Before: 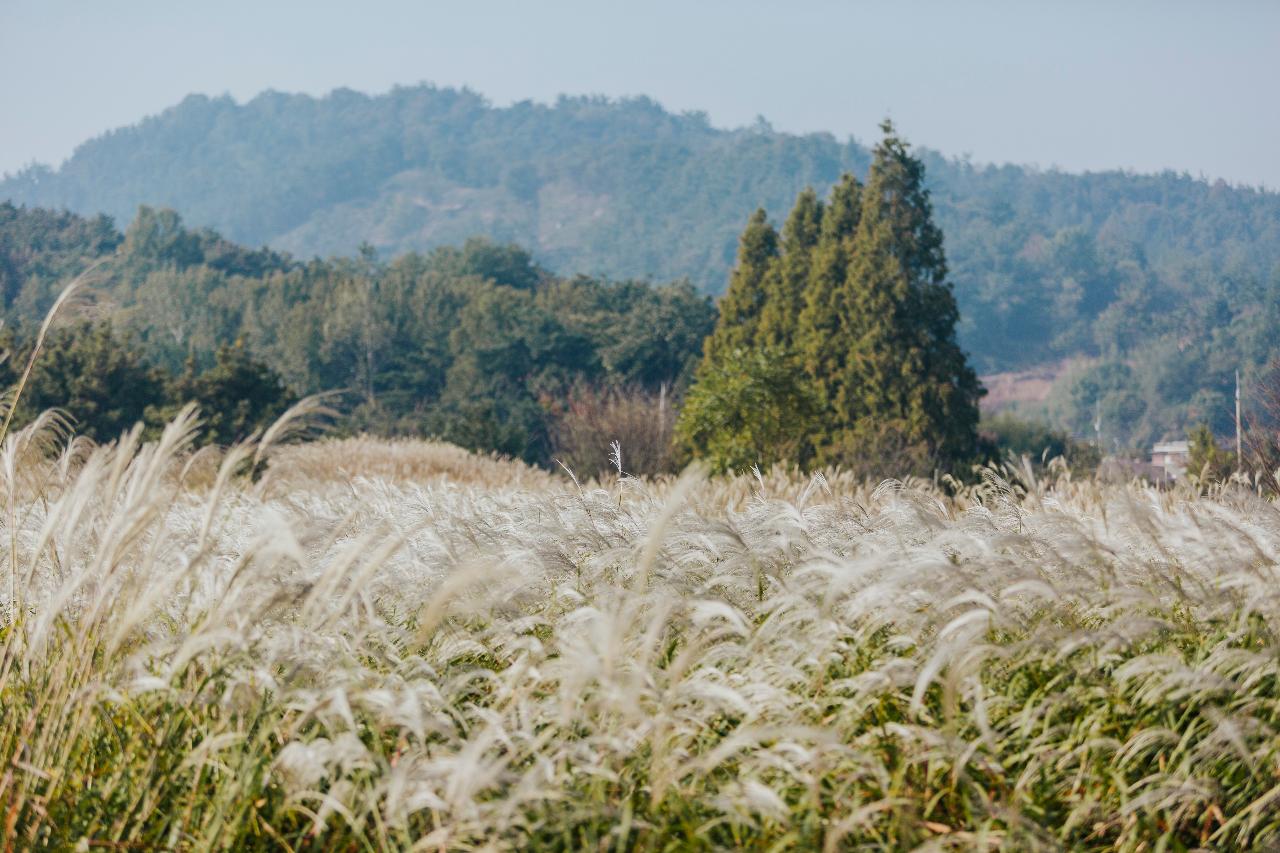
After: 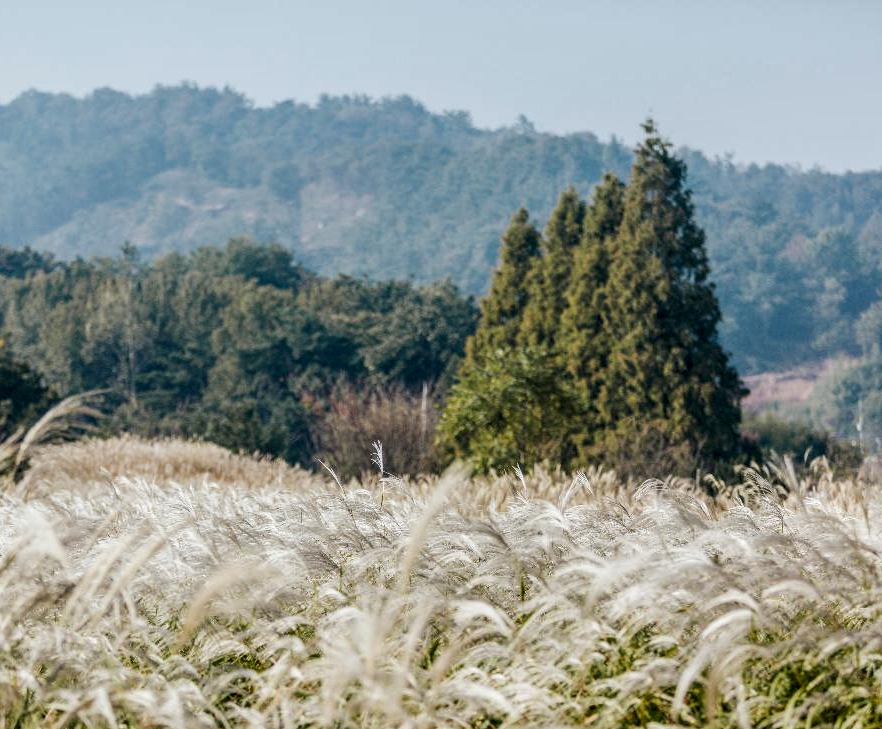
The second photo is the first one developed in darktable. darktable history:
crop: left 18.658%, right 12.396%, bottom 14.466%
local contrast: detail 150%
